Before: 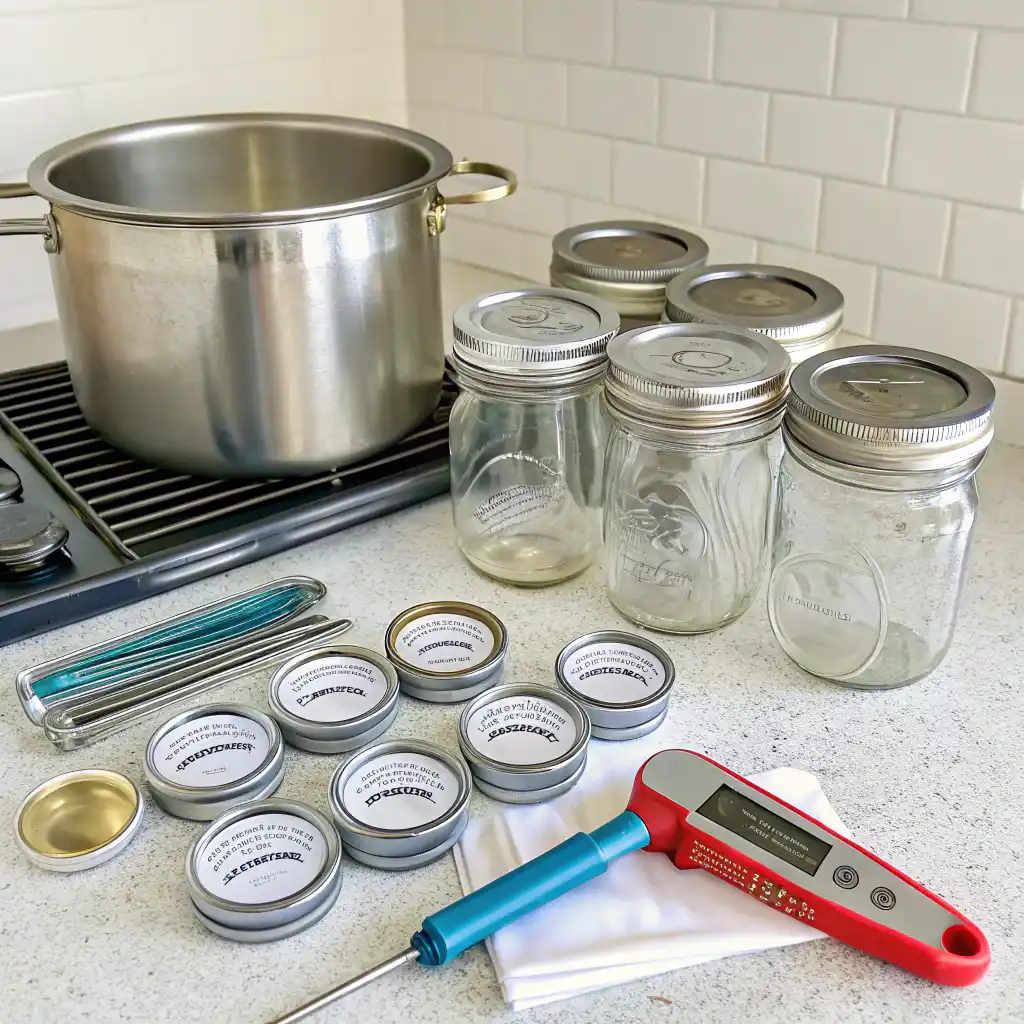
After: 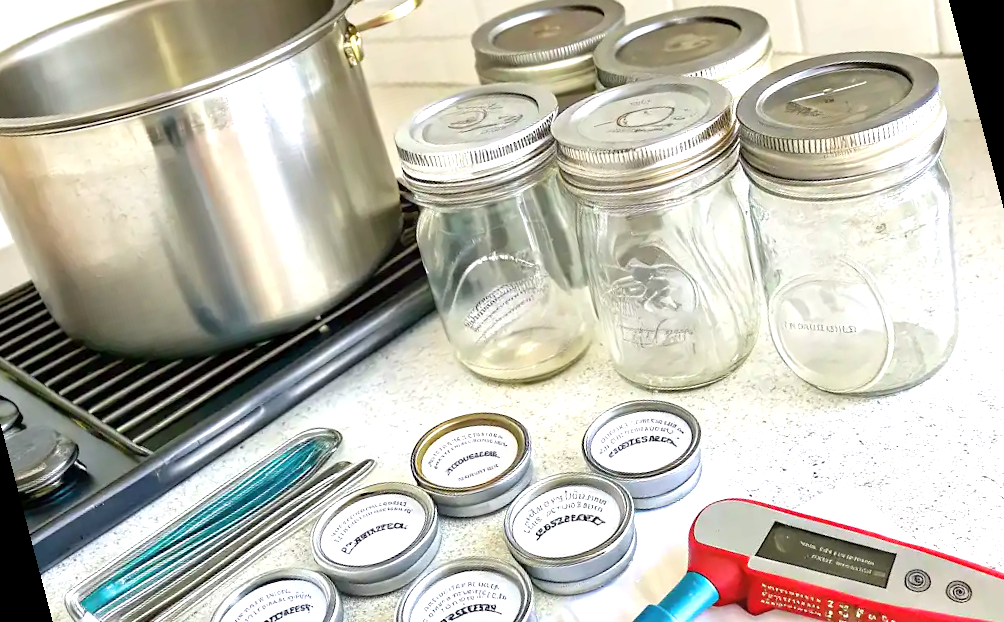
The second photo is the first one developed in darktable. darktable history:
rotate and perspective: rotation -14.8°, crop left 0.1, crop right 0.903, crop top 0.25, crop bottom 0.748
exposure: exposure 0.781 EV, compensate highlight preservation false
